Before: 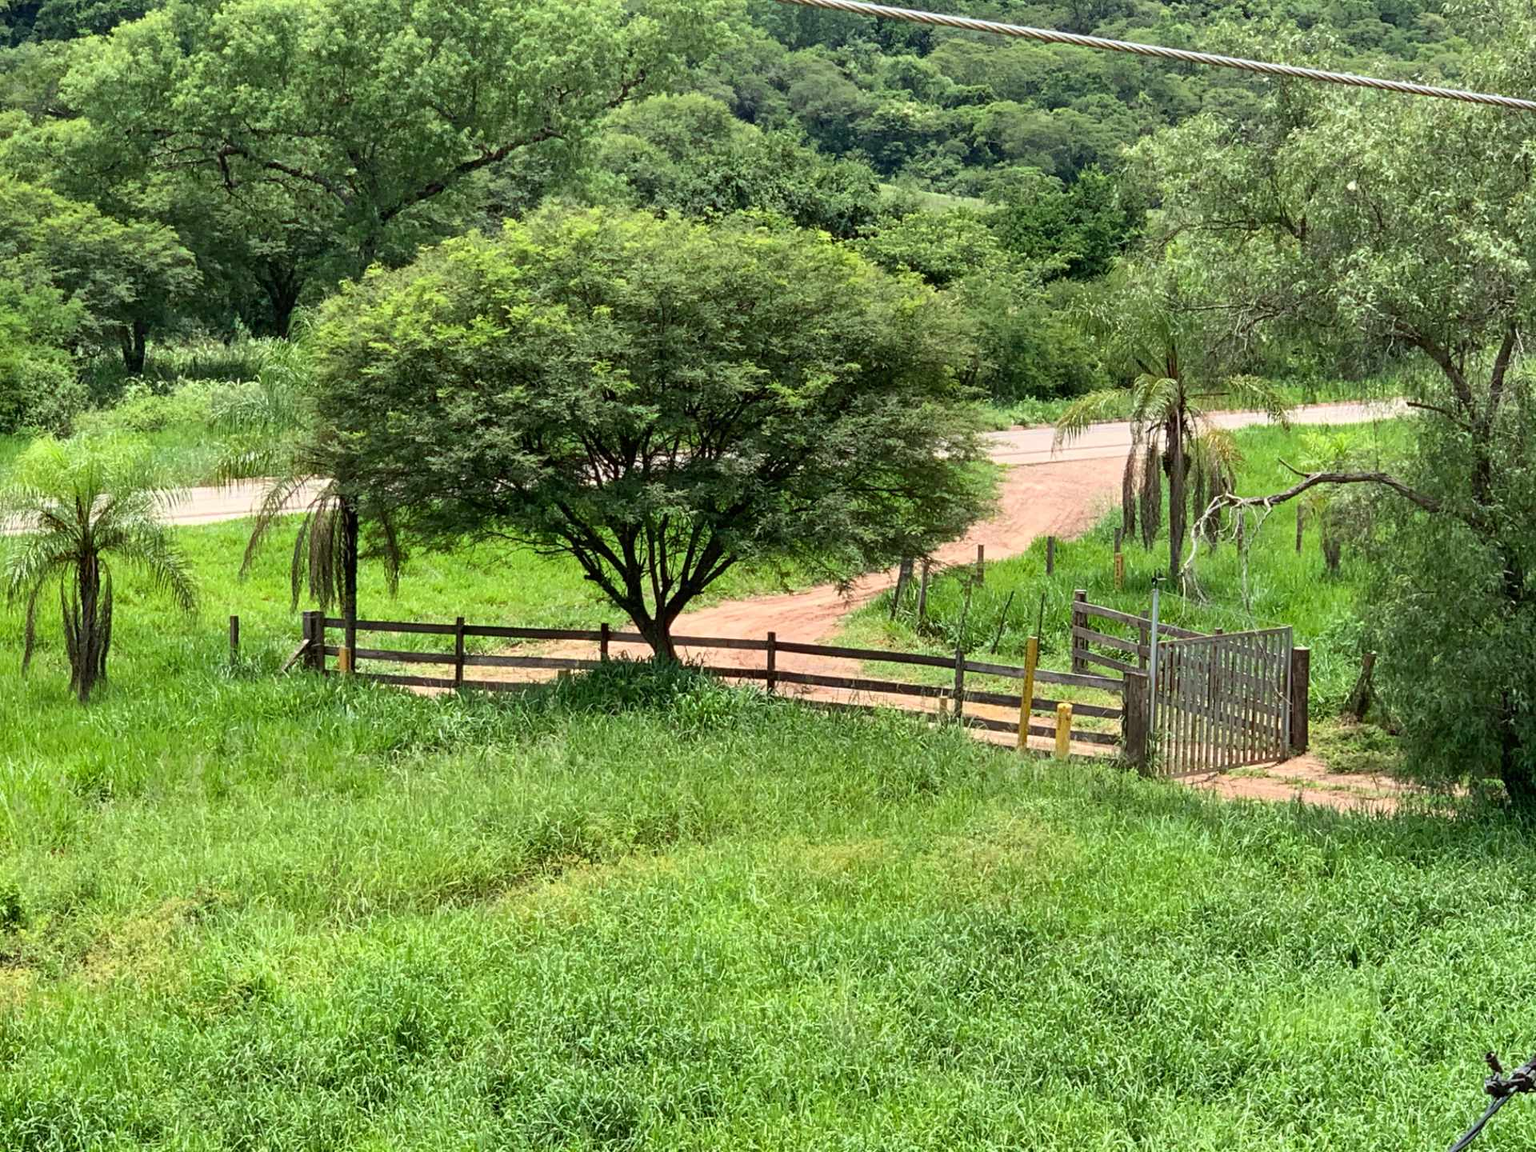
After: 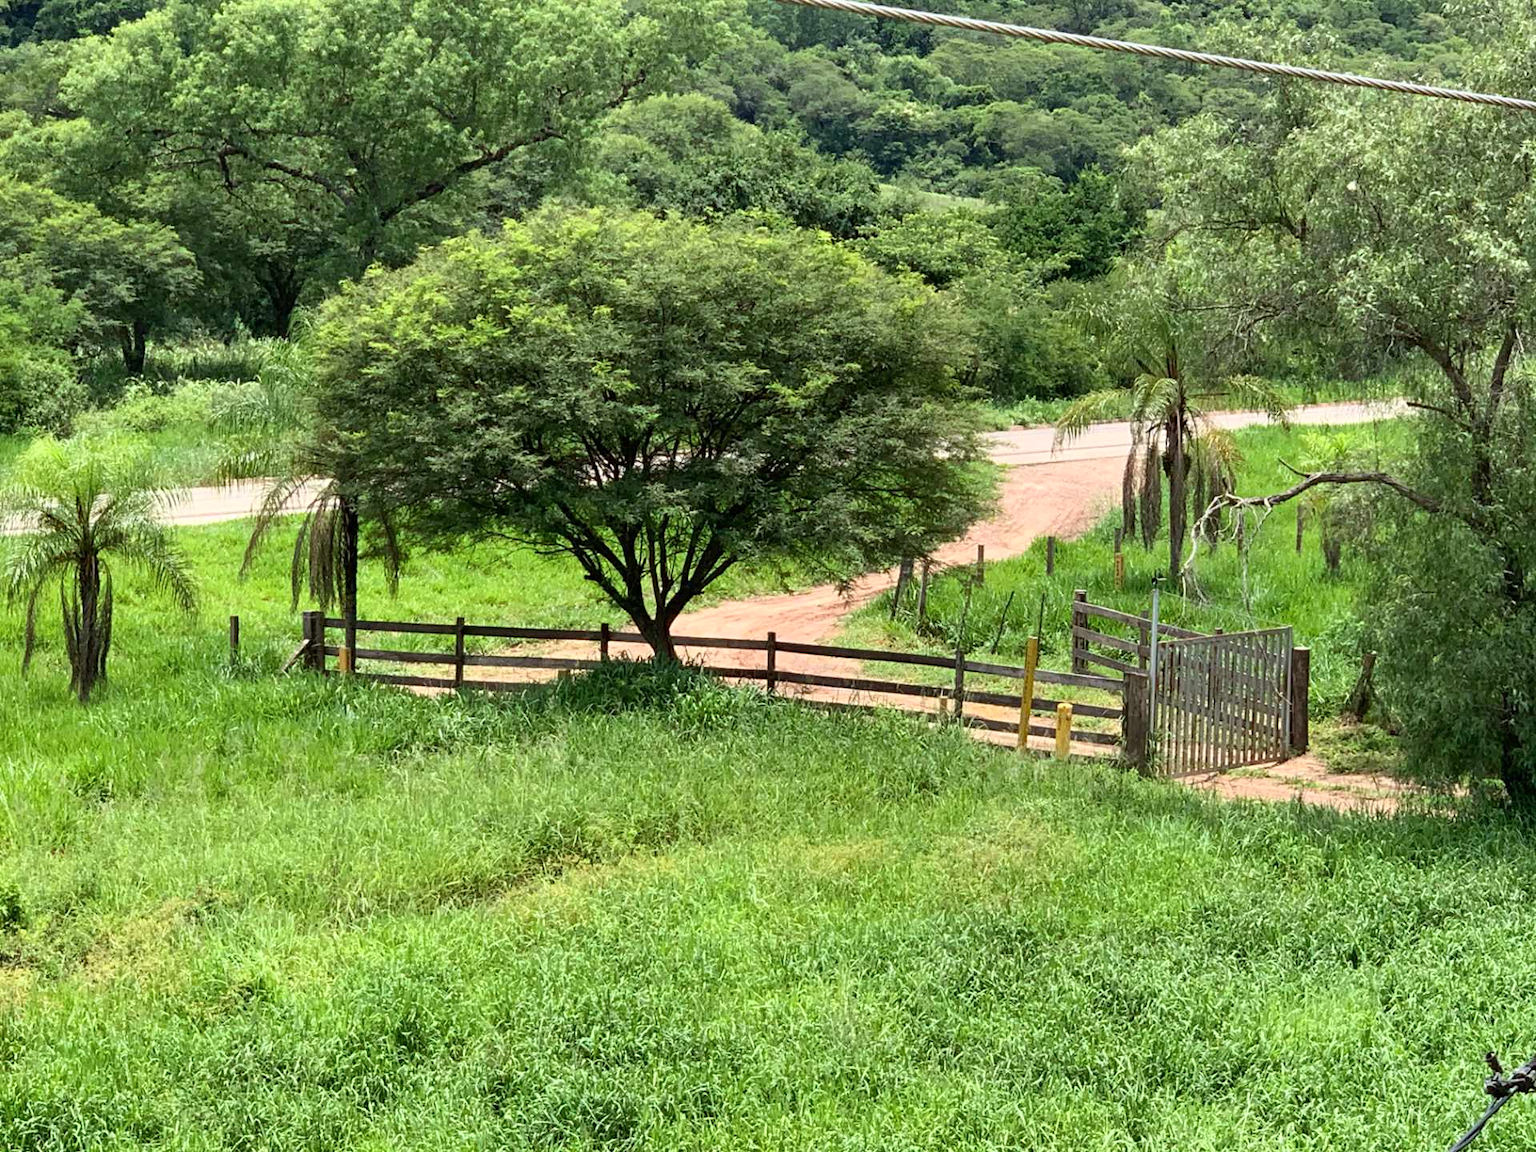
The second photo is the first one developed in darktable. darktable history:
shadows and highlights: shadows 1.71, highlights 38.8
